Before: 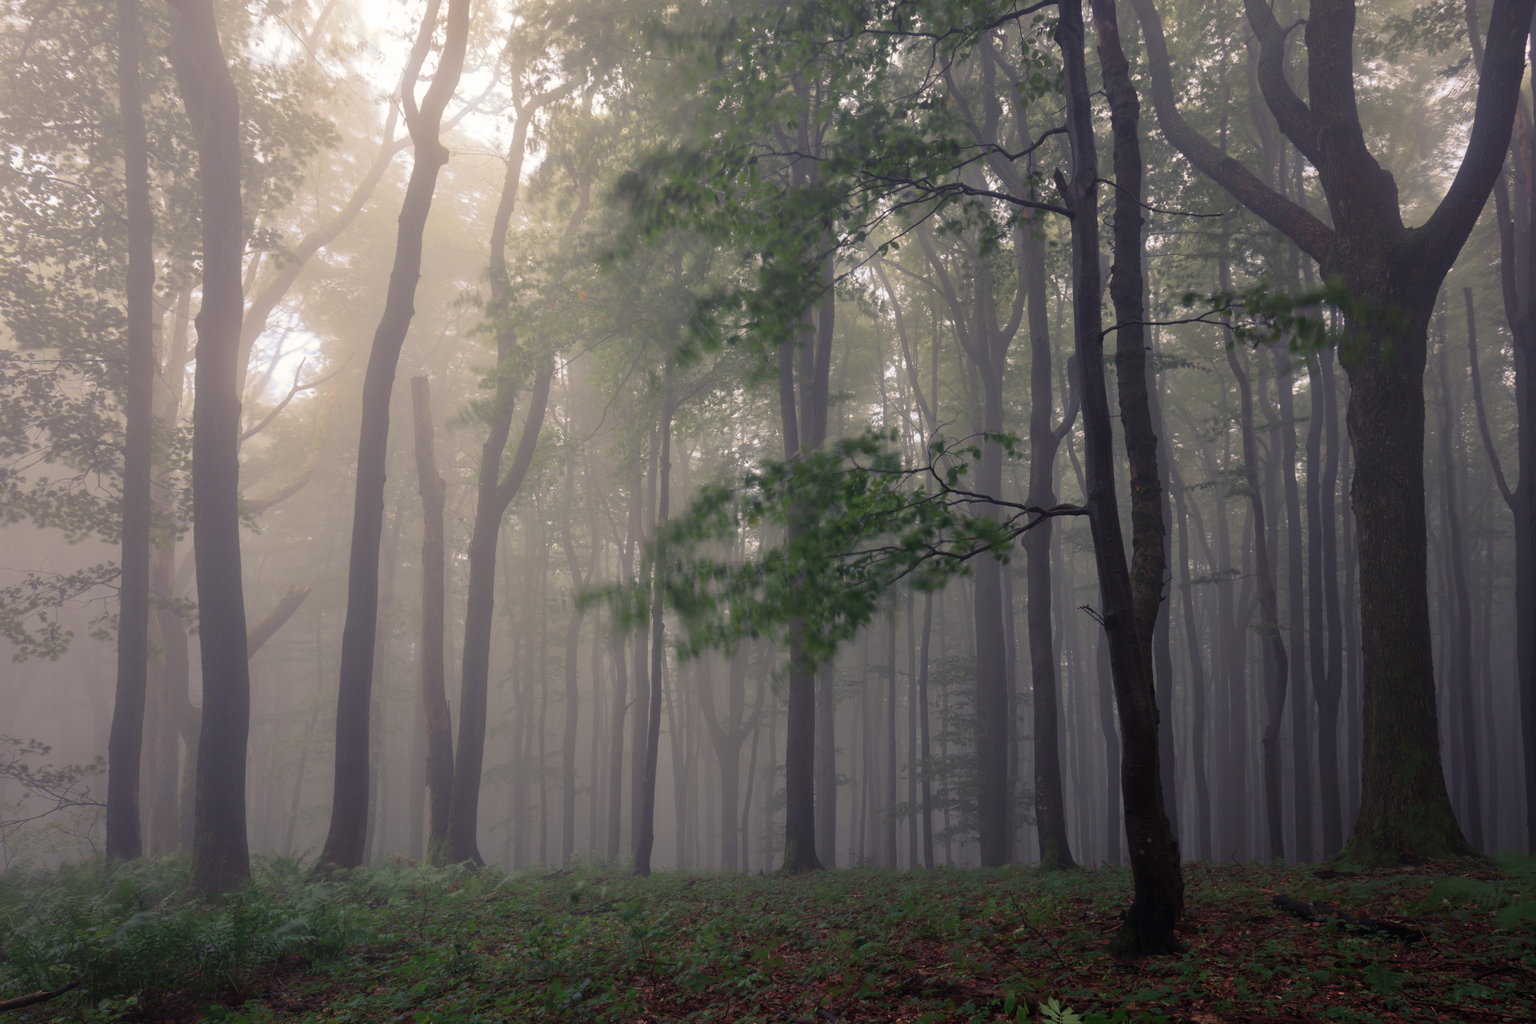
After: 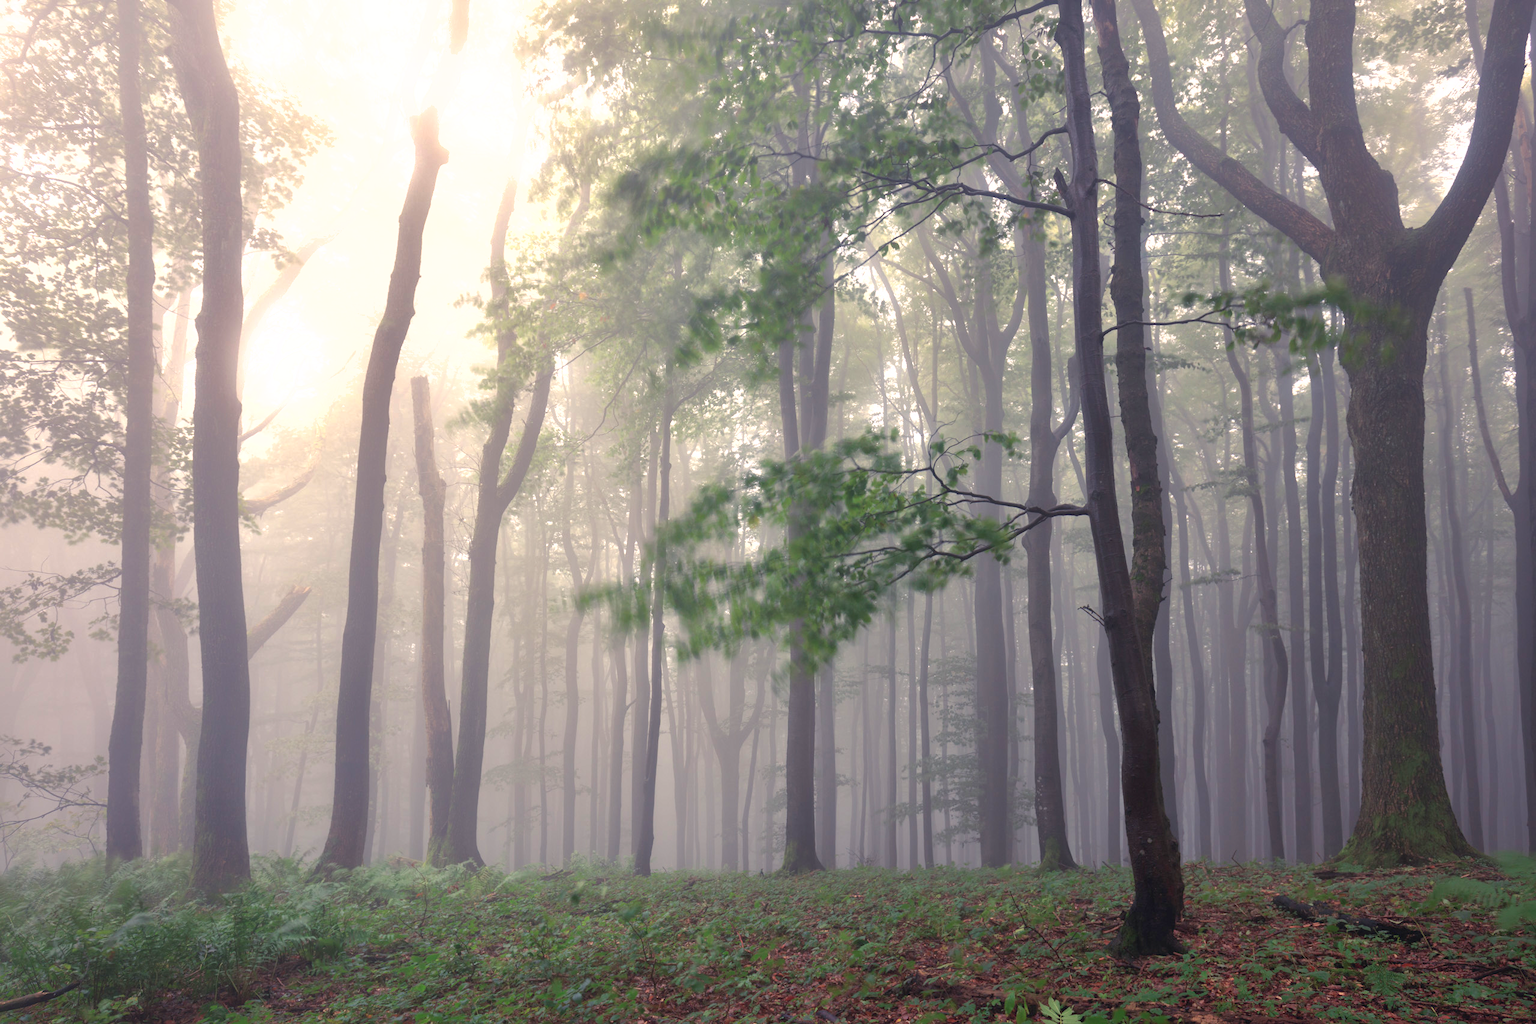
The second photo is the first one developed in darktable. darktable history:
shadows and highlights: on, module defaults
exposure: black level correction 0, exposure 1.3 EV, compensate highlight preservation false
